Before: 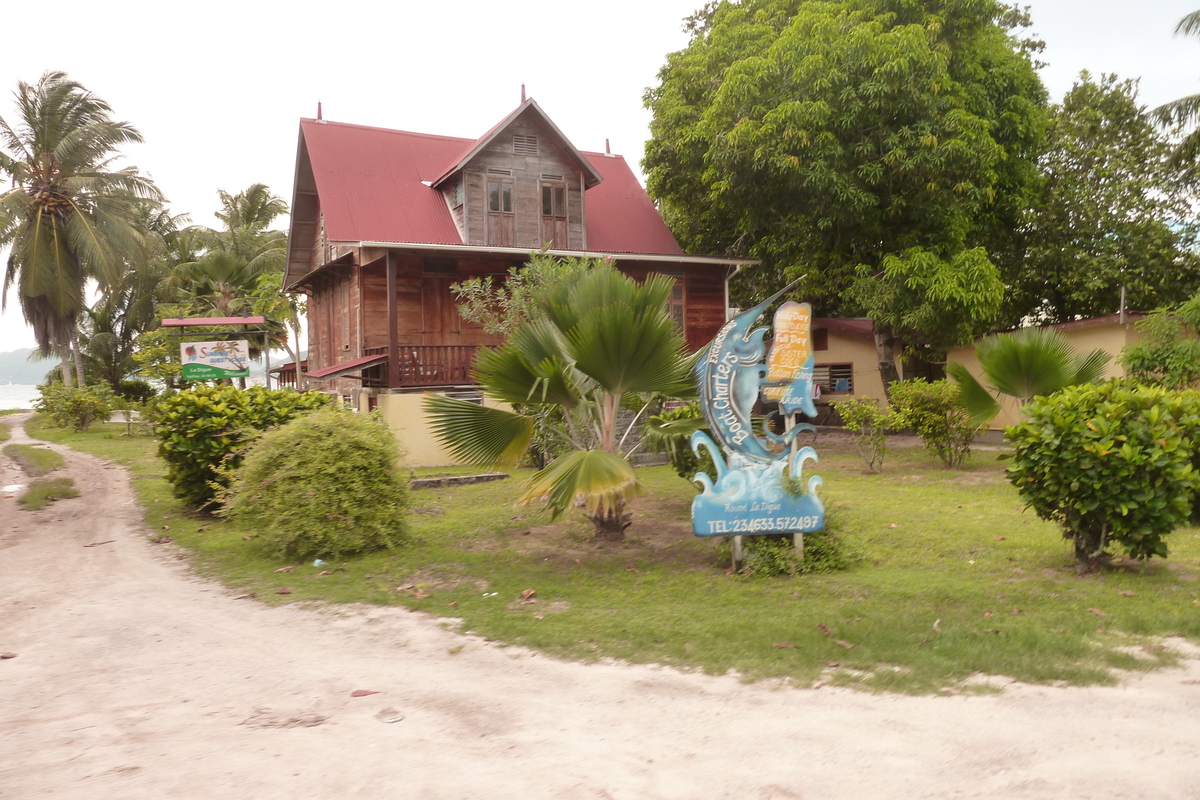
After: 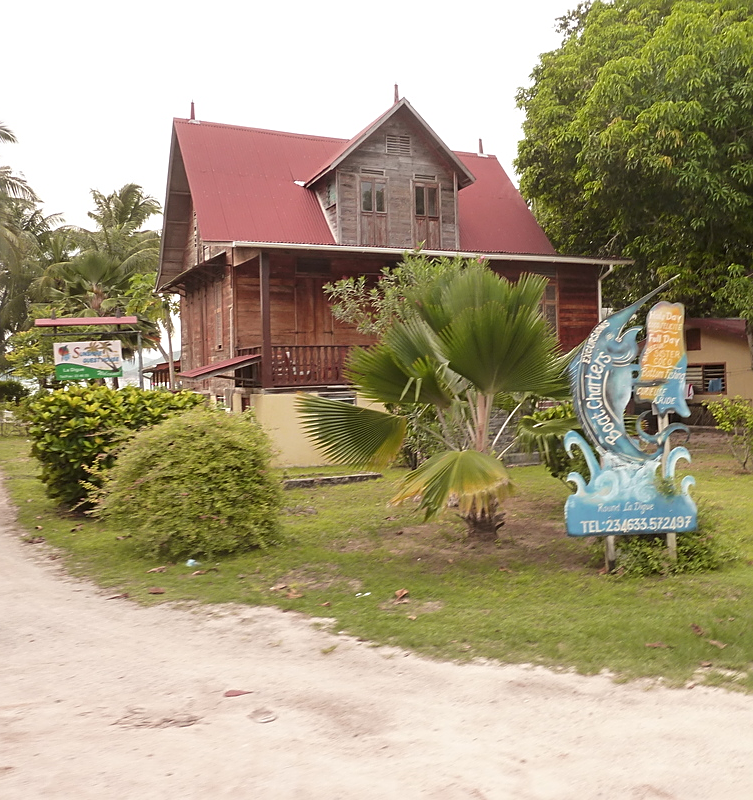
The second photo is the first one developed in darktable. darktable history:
sharpen: amount 0.55
crop: left 10.644%, right 26.528%
